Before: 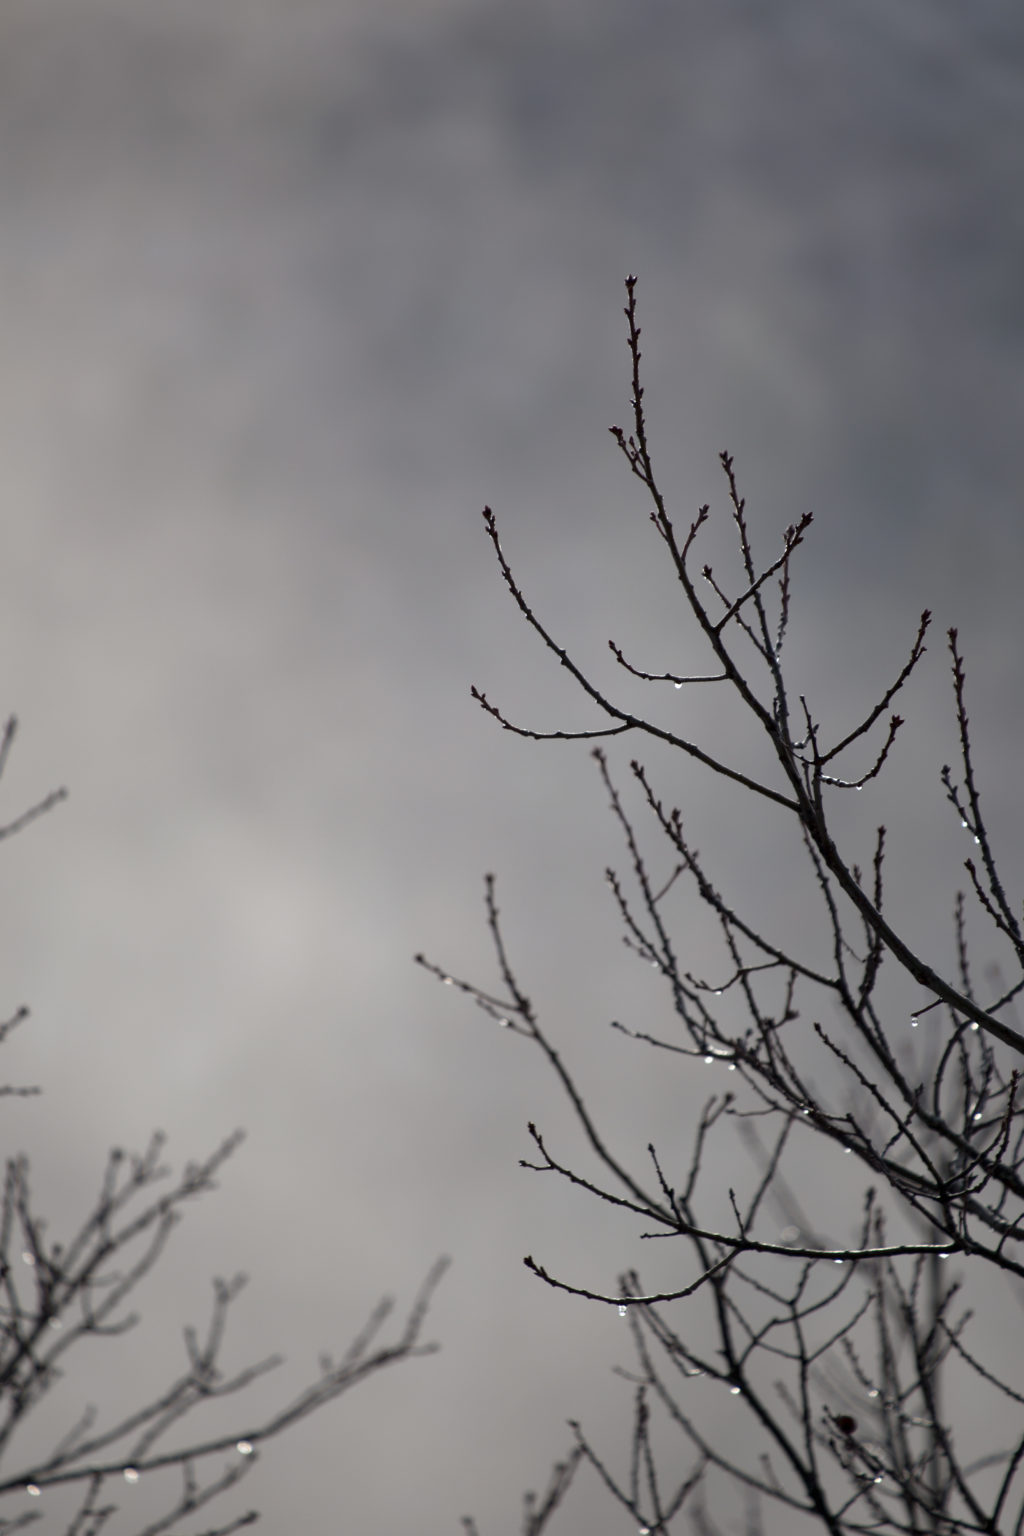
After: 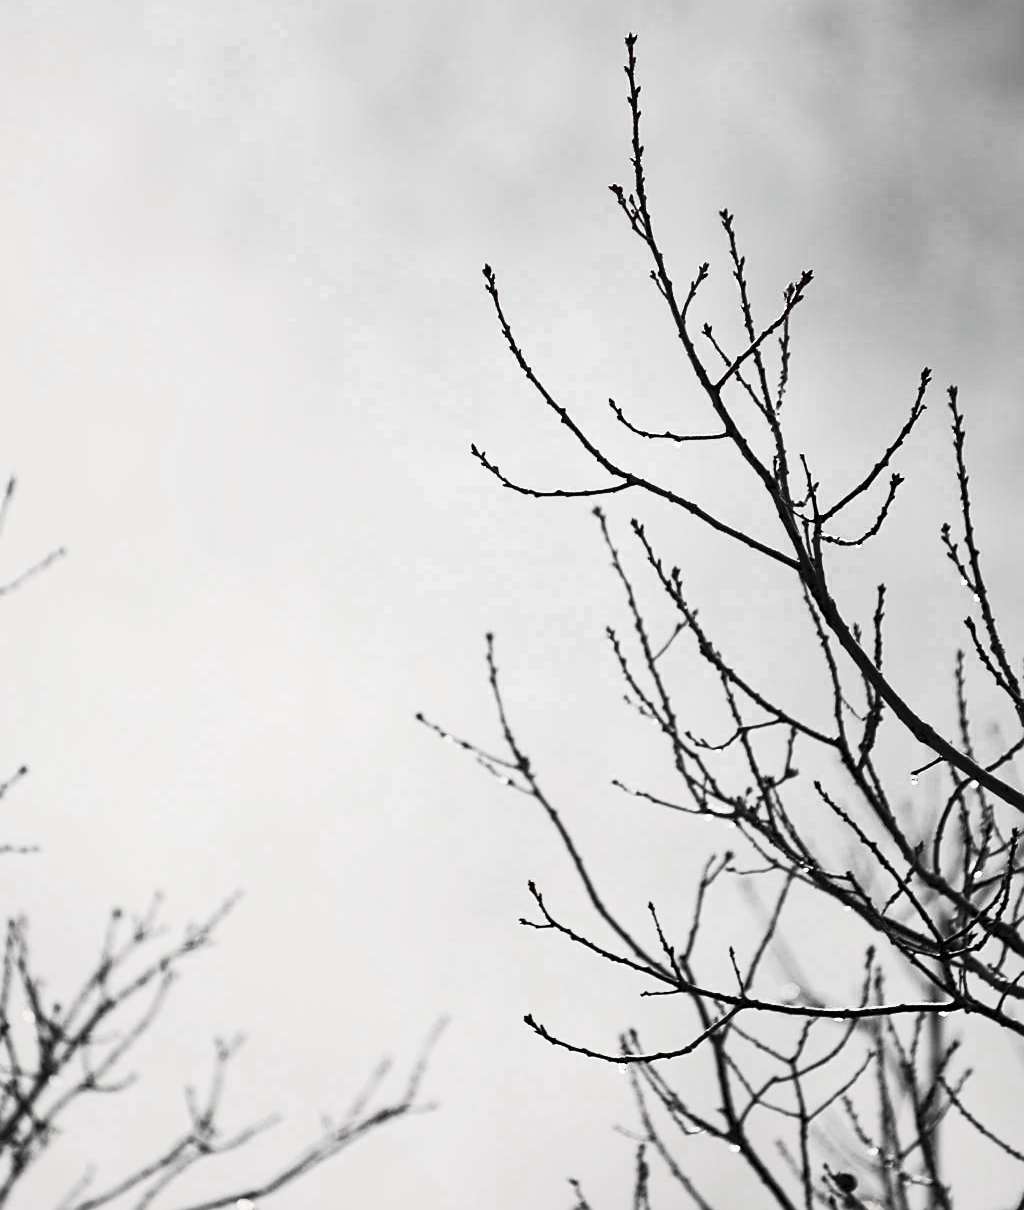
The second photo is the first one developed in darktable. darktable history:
sharpen: amount 0.493
contrast brightness saturation: contrast 0.376, brightness 0.525
color zones: curves: ch0 [(0, 0.613) (0.01, 0.613) (0.245, 0.448) (0.498, 0.529) (0.642, 0.665) (0.879, 0.777) (0.99, 0.613)]; ch1 [(0, 0.035) (0.121, 0.189) (0.259, 0.197) (0.415, 0.061) (0.589, 0.022) (0.732, 0.022) (0.857, 0.026) (0.991, 0.053)]
tone curve: curves: ch0 [(0, 0.023) (0.132, 0.075) (0.251, 0.186) (0.463, 0.461) (0.662, 0.757) (0.854, 0.909) (1, 0.973)]; ch1 [(0, 0) (0.447, 0.411) (0.483, 0.469) (0.498, 0.496) (0.518, 0.514) (0.561, 0.579) (0.604, 0.645) (0.669, 0.73) (0.819, 0.93) (1, 1)]; ch2 [(0, 0) (0.307, 0.315) (0.425, 0.438) (0.483, 0.477) (0.503, 0.503) (0.526, 0.534) (0.567, 0.569) (0.617, 0.674) (0.703, 0.797) (0.985, 0.966)]
crop and rotate: top 15.766%, bottom 5.452%
exposure: compensate highlight preservation false
